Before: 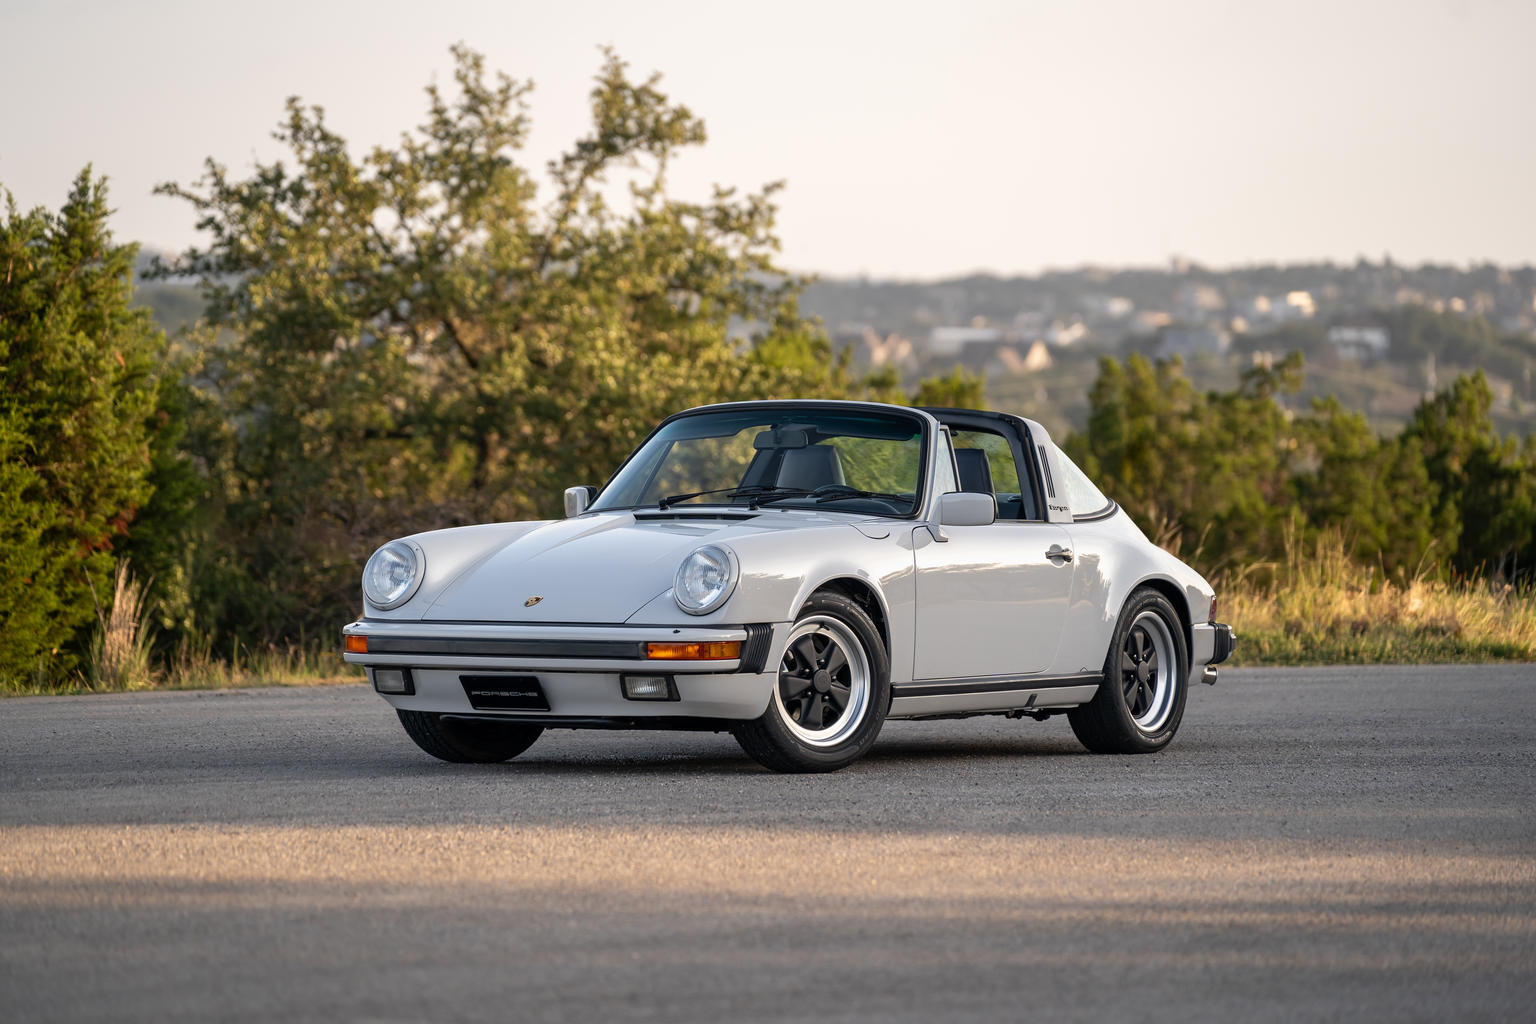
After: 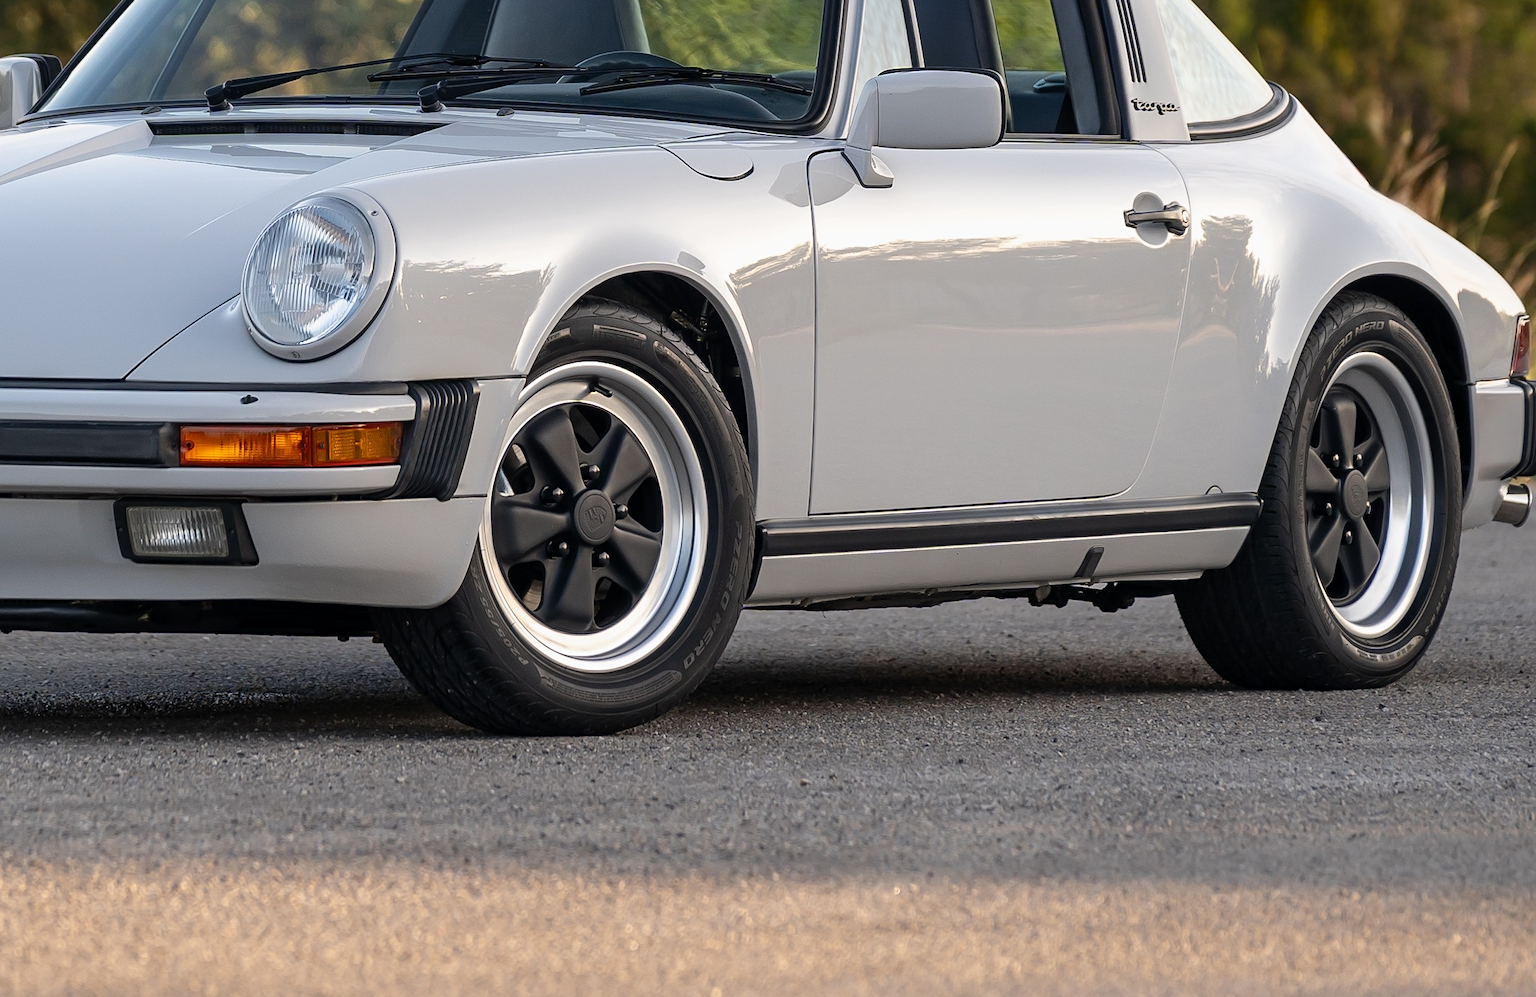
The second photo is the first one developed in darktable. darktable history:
crop: left 37.23%, top 45.226%, right 20.574%, bottom 13.682%
sharpen: amount 0.204
